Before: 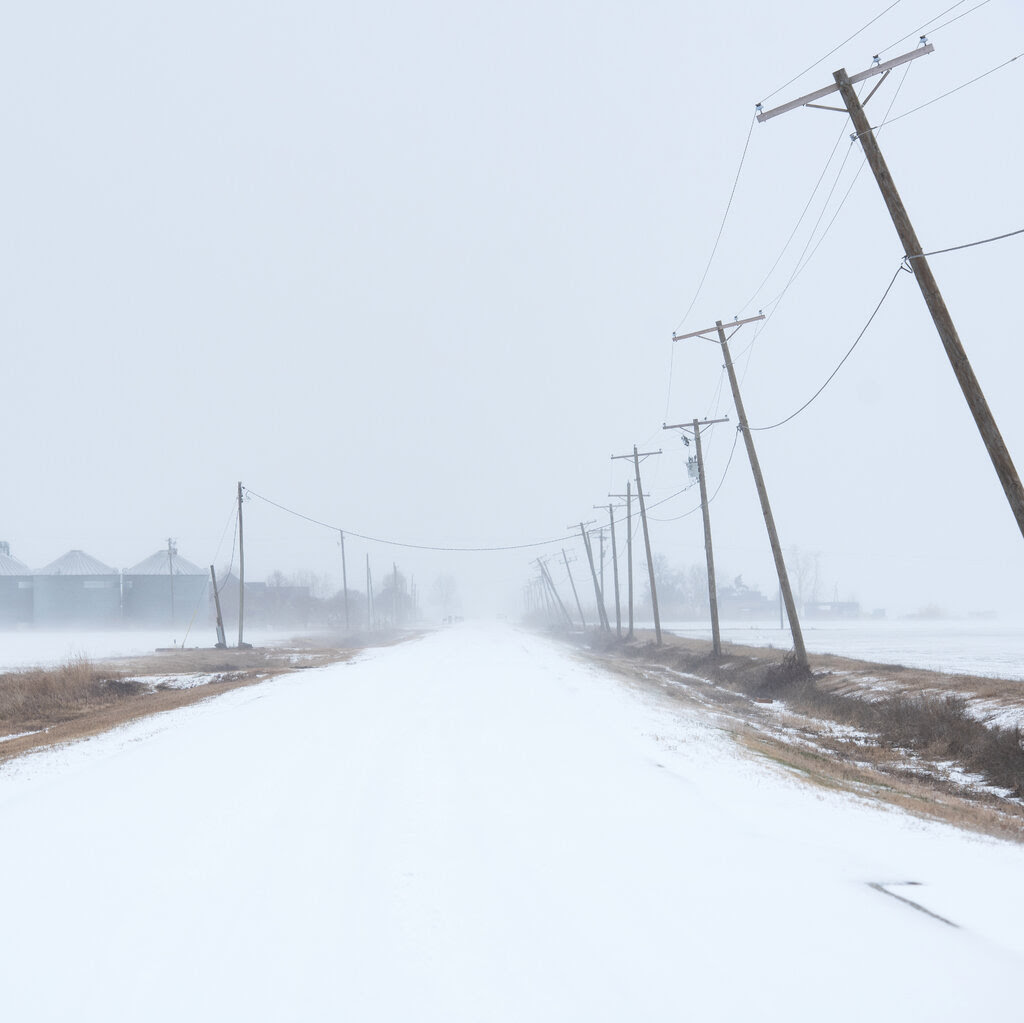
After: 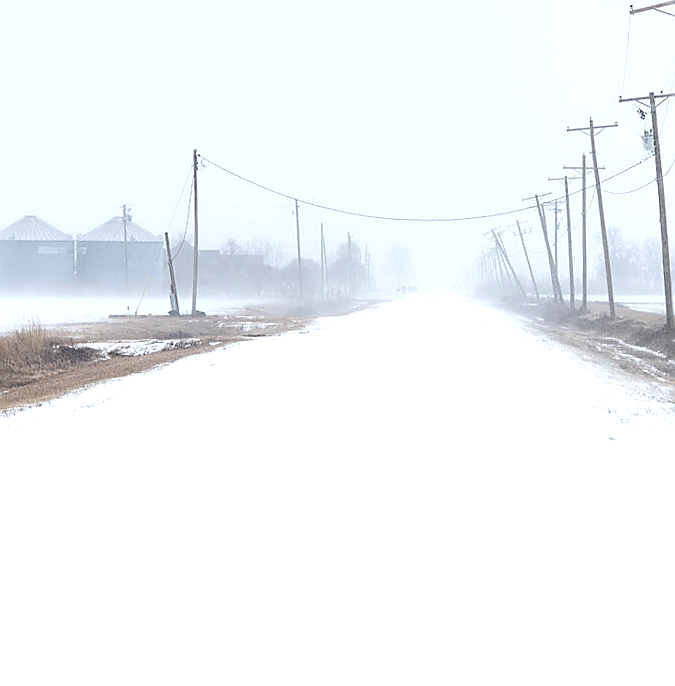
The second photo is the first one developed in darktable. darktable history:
crop and rotate: angle -0.732°, left 3.844%, top 32.029%, right 29.312%
sharpen: radius 1.427, amount 1.243, threshold 0.817
tone equalizer: -8 EV -0.445 EV, -7 EV -0.427 EV, -6 EV -0.333 EV, -5 EV -0.197 EV, -3 EV 0.257 EV, -2 EV 0.362 EV, -1 EV 0.39 EV, +0 EV 0.433 EV, edges refinement/feathering 500, mask exposure compensation -1.57 EV, preserve details no
